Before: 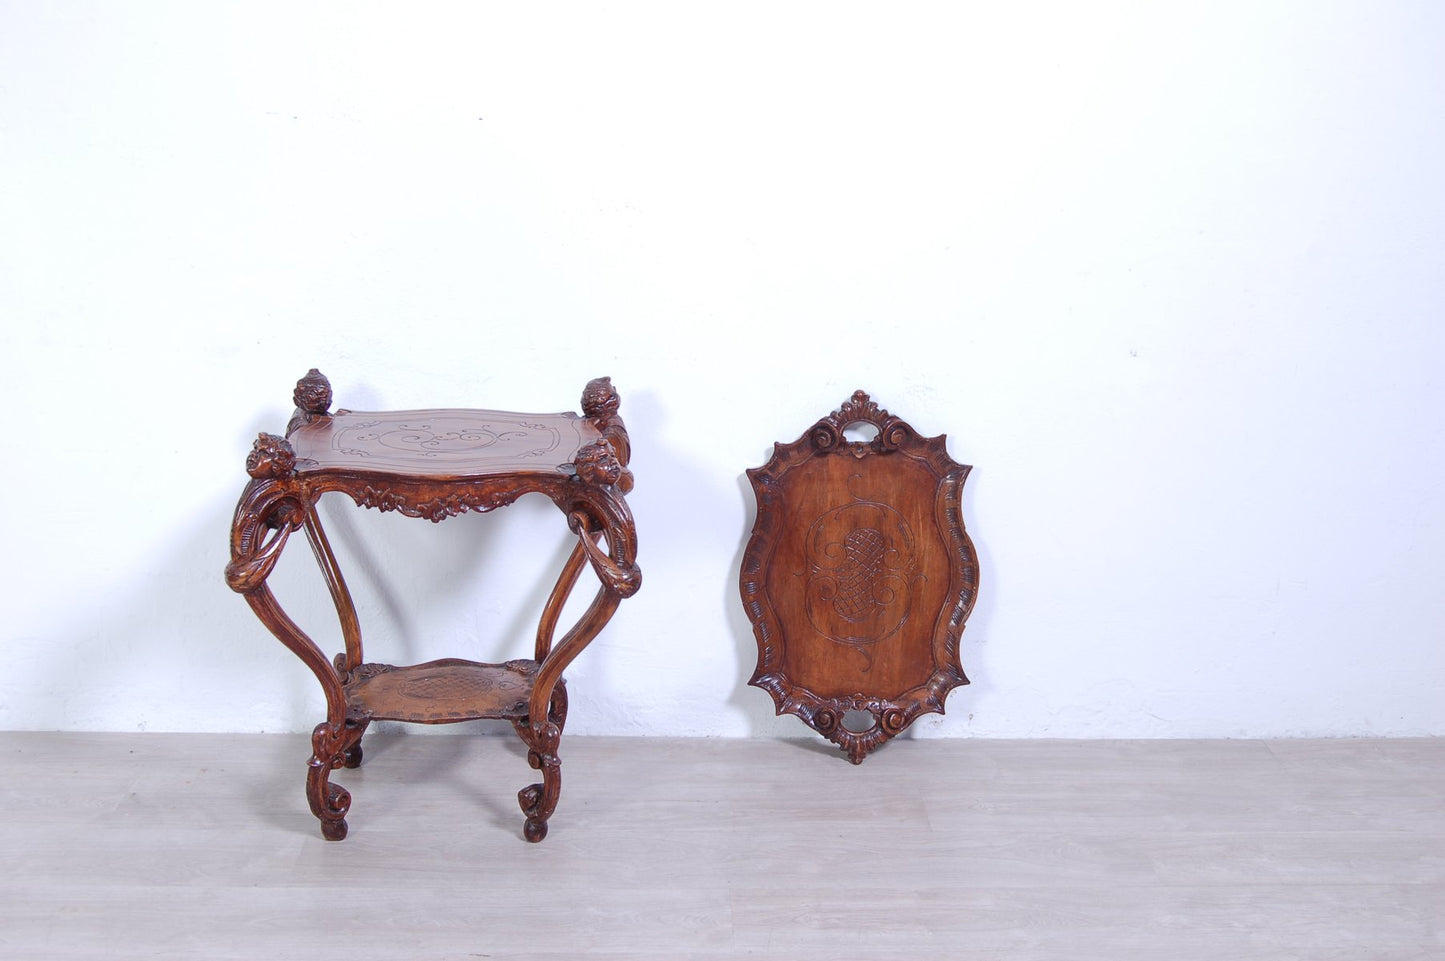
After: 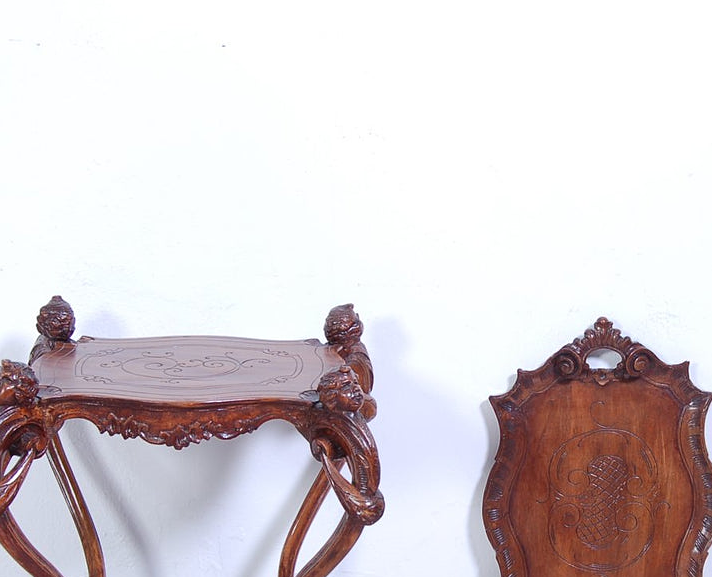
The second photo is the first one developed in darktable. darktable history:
crop: left 17.835%, top 7.675%, right 32.881%, bottom 32.213%
sharpen: radius 1.272, amount 0.305, threshold 0
